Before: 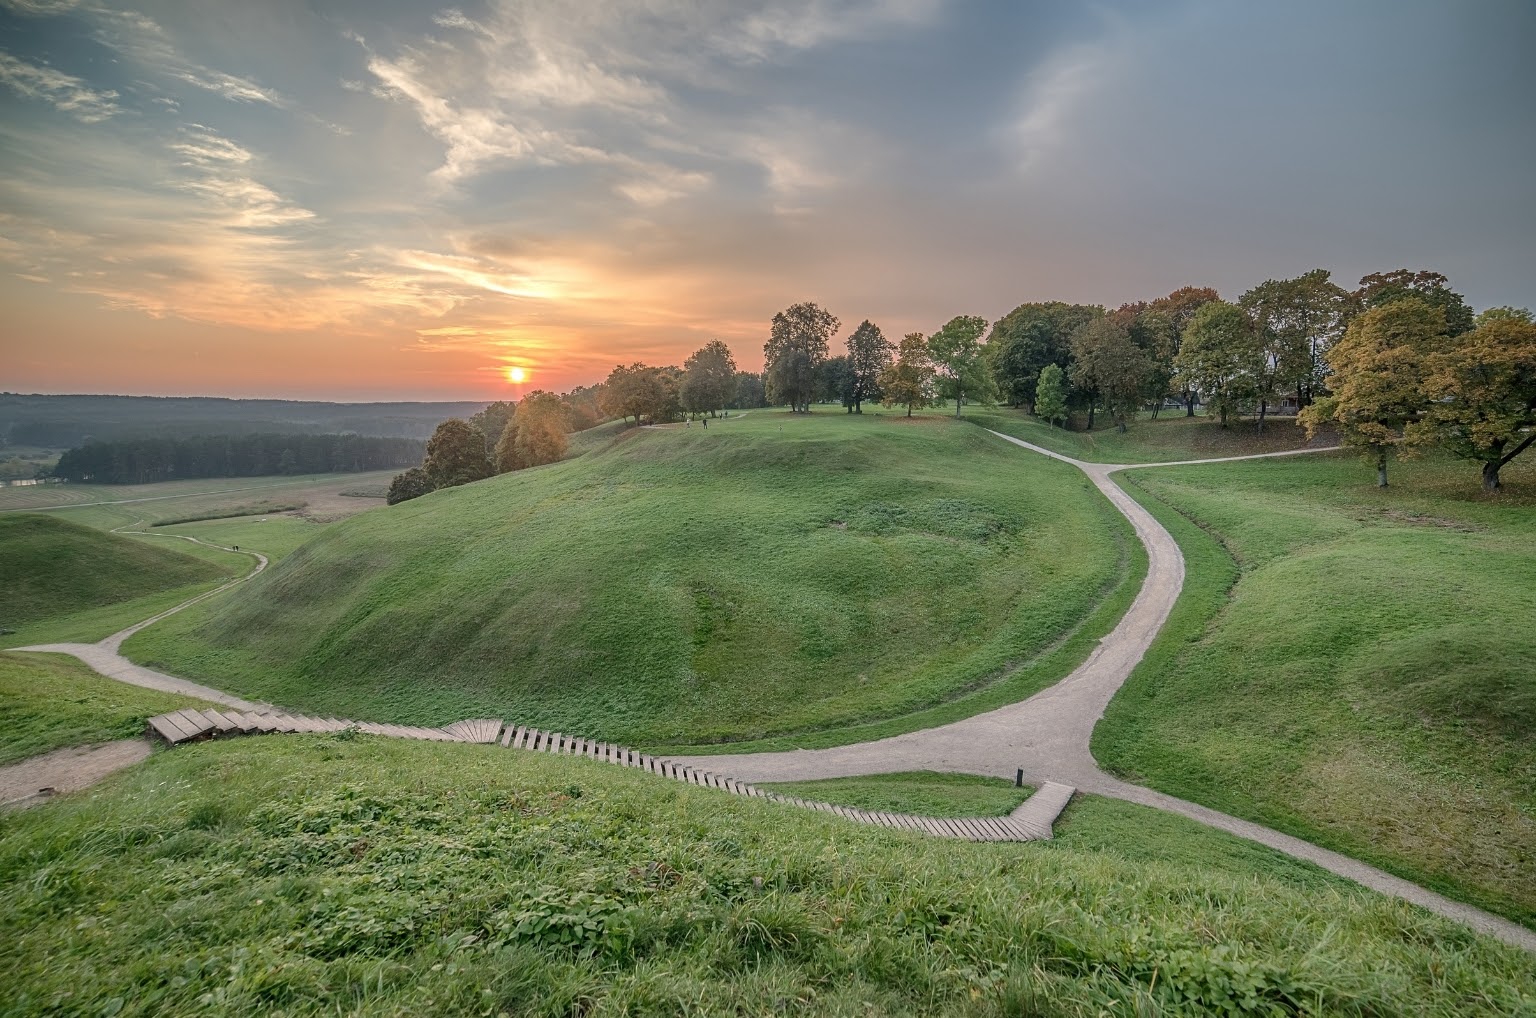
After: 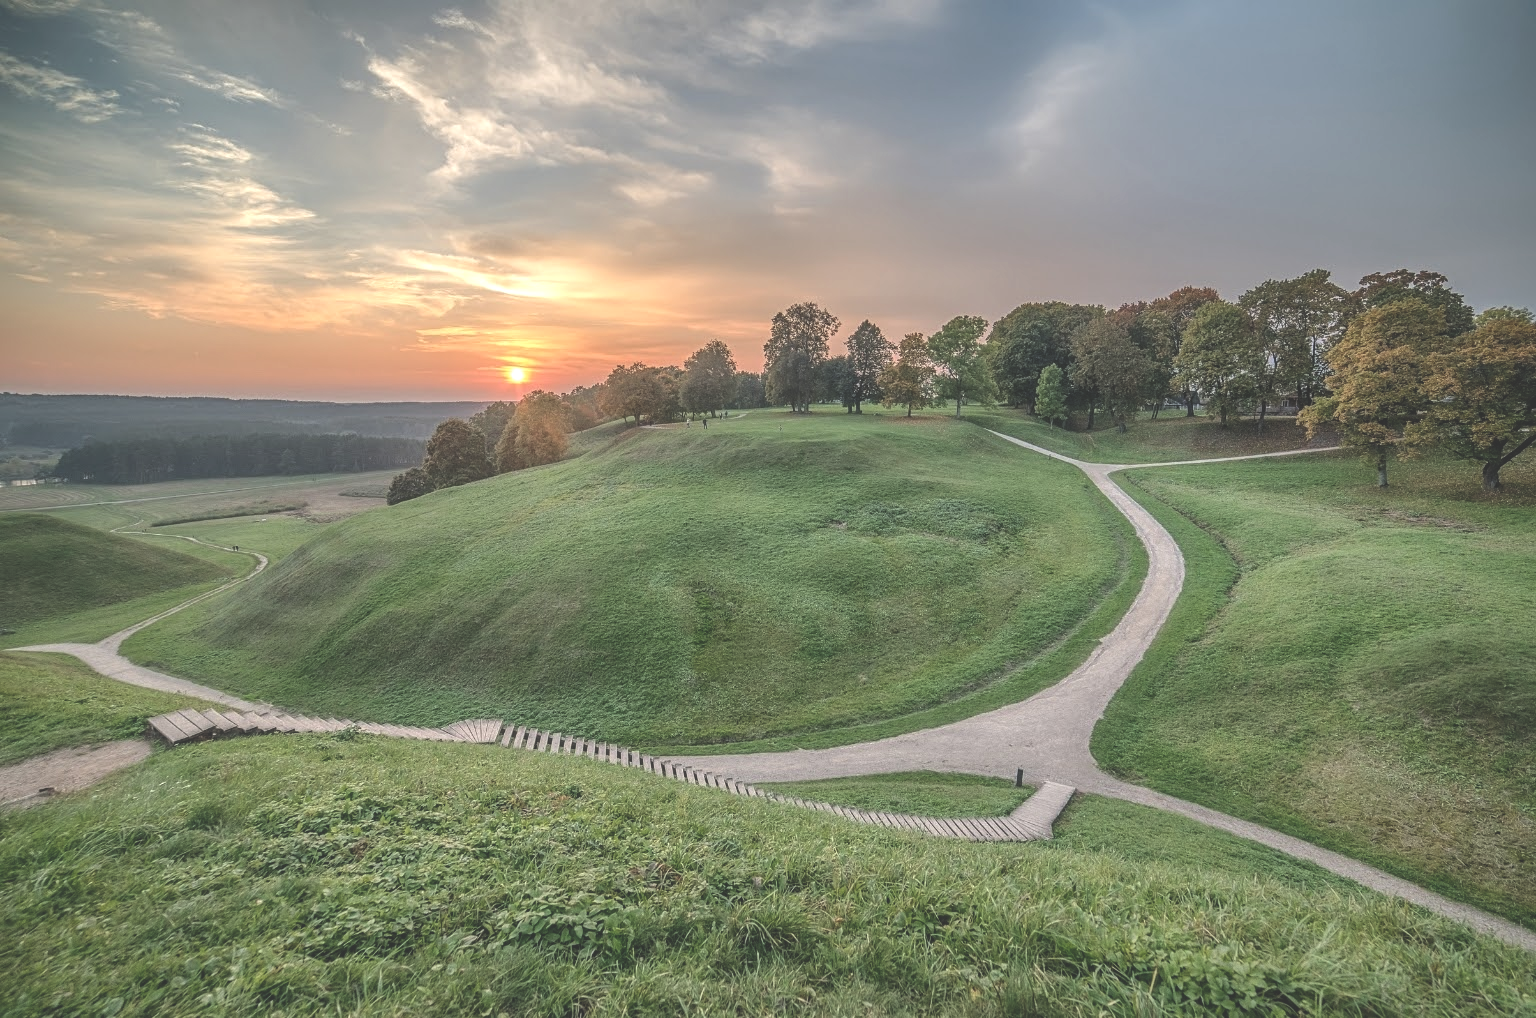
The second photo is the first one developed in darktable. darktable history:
exposure: black level correction -0.043, exposure 0.06 EV, compensate highlight preservation false
local contrast: on, module defaults
